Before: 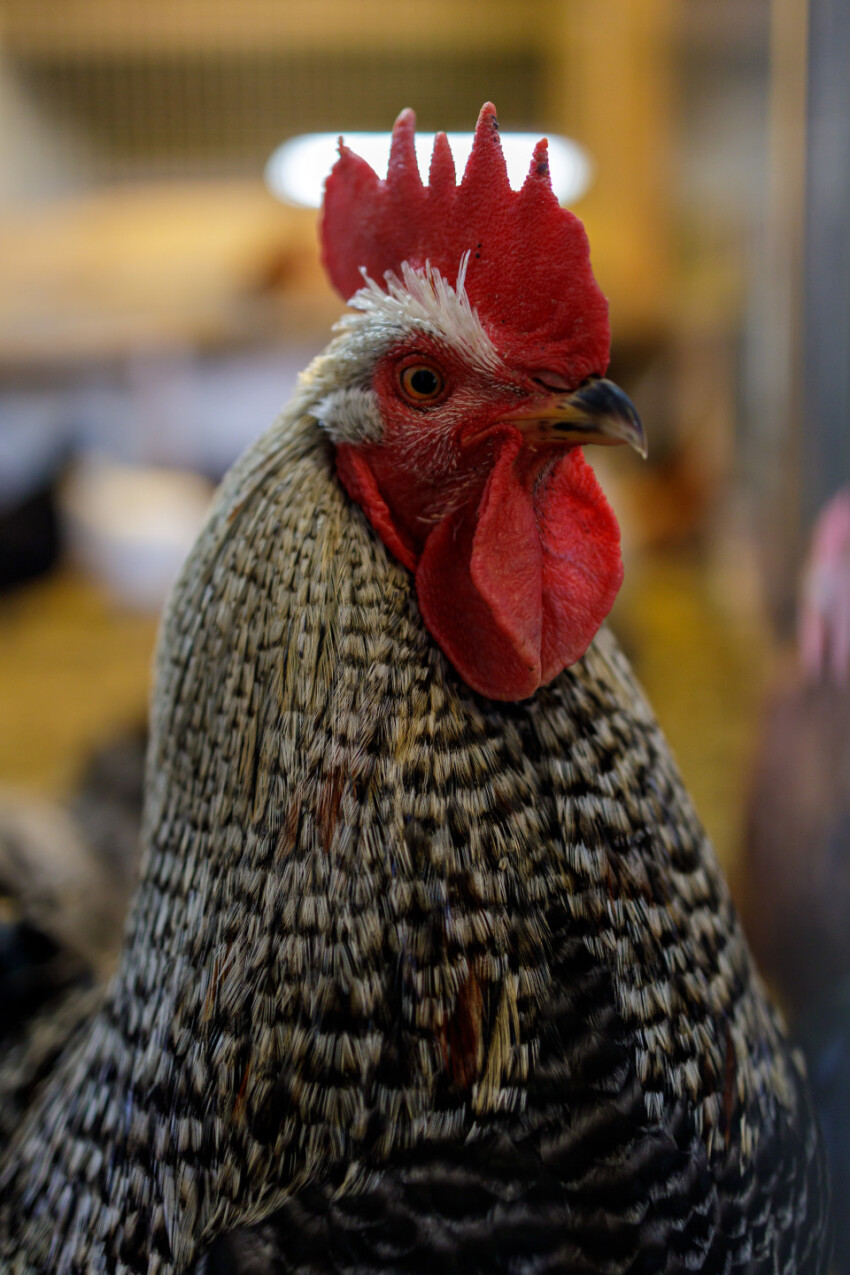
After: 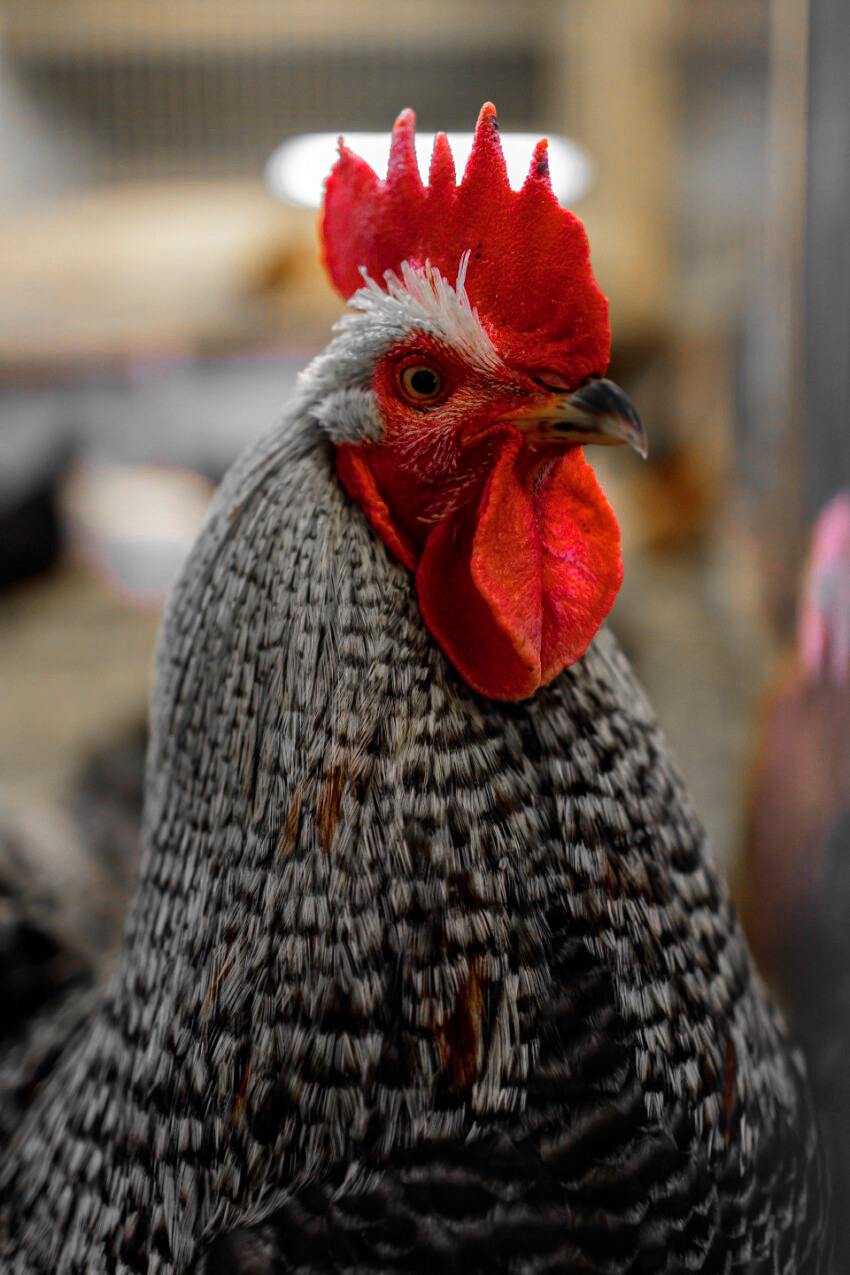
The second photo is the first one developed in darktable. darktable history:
color balance rgb: linear chroma grading › global chroma 15%, perceptual saturation grading › global saturation 30%
color zones: curves: ch0 [(0, 0.65) (0.096, 0.644) (0.221, 0.539) (0.429, 0.5) (0.571, 0.5) (0.714, 0.5) (0.857, 0.5) (1, 0.65)]; ch1 [(0, 0.5) (0.143, 0.5) (0.257, -0.002) (0.429, 0.04) (0.571, -0.001) (0.714, -0.015) (0.857, 0.024) (1, 0.5)]
